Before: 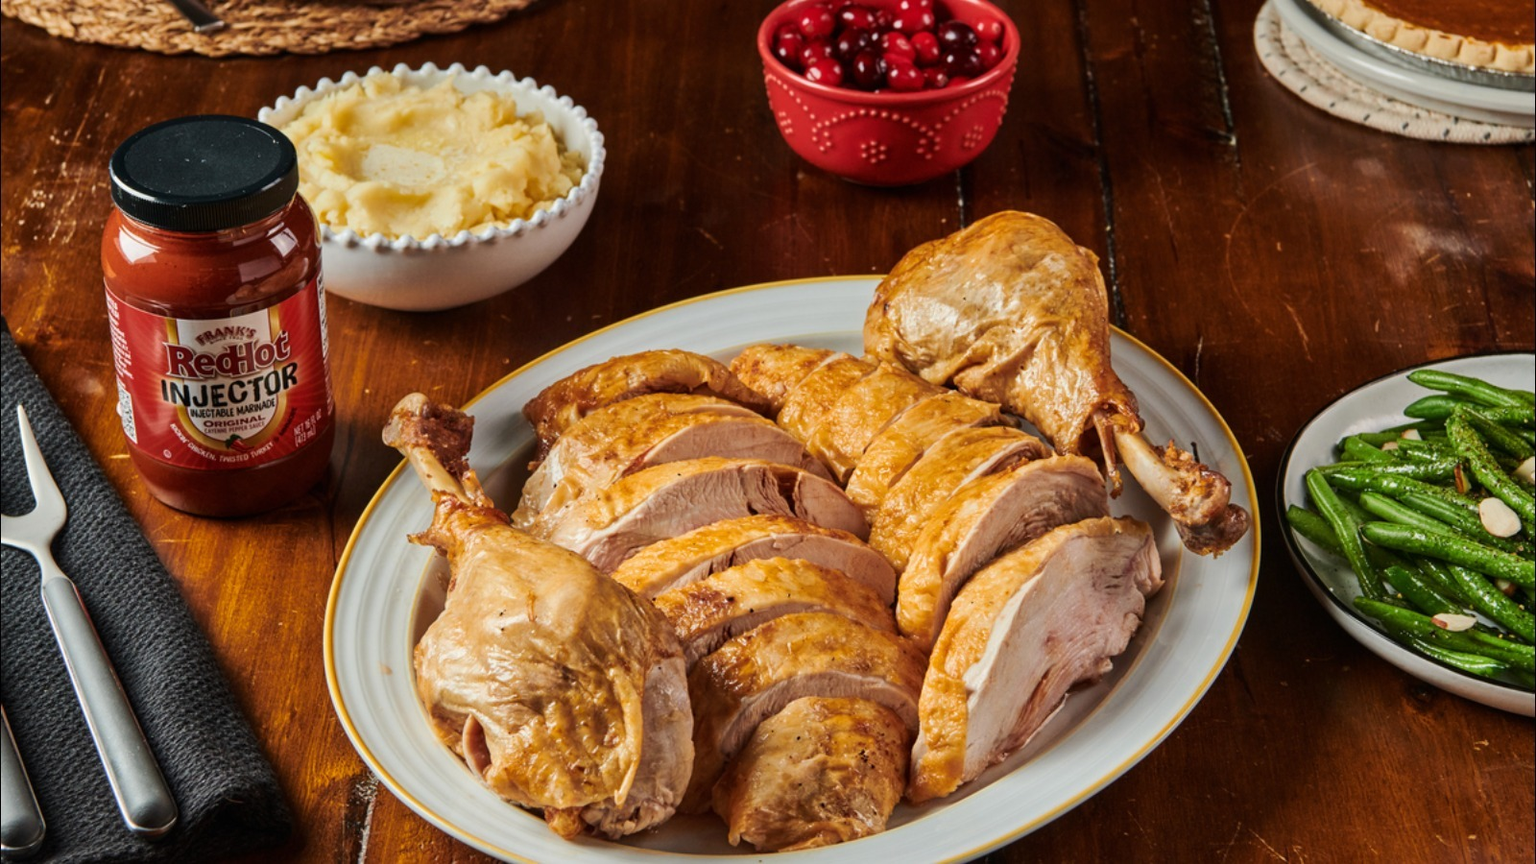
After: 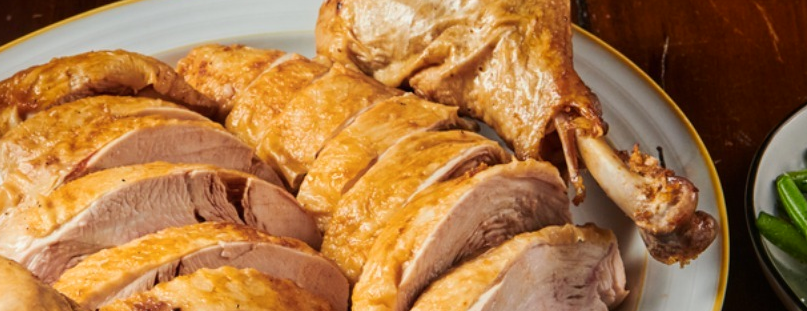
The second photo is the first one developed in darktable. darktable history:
crop: left 36.553%, top 34.916%, right 13.005%, bottom 30.486%
shadows and highlights: shadows -40.54, highlights 63.12, soften with gaussian
